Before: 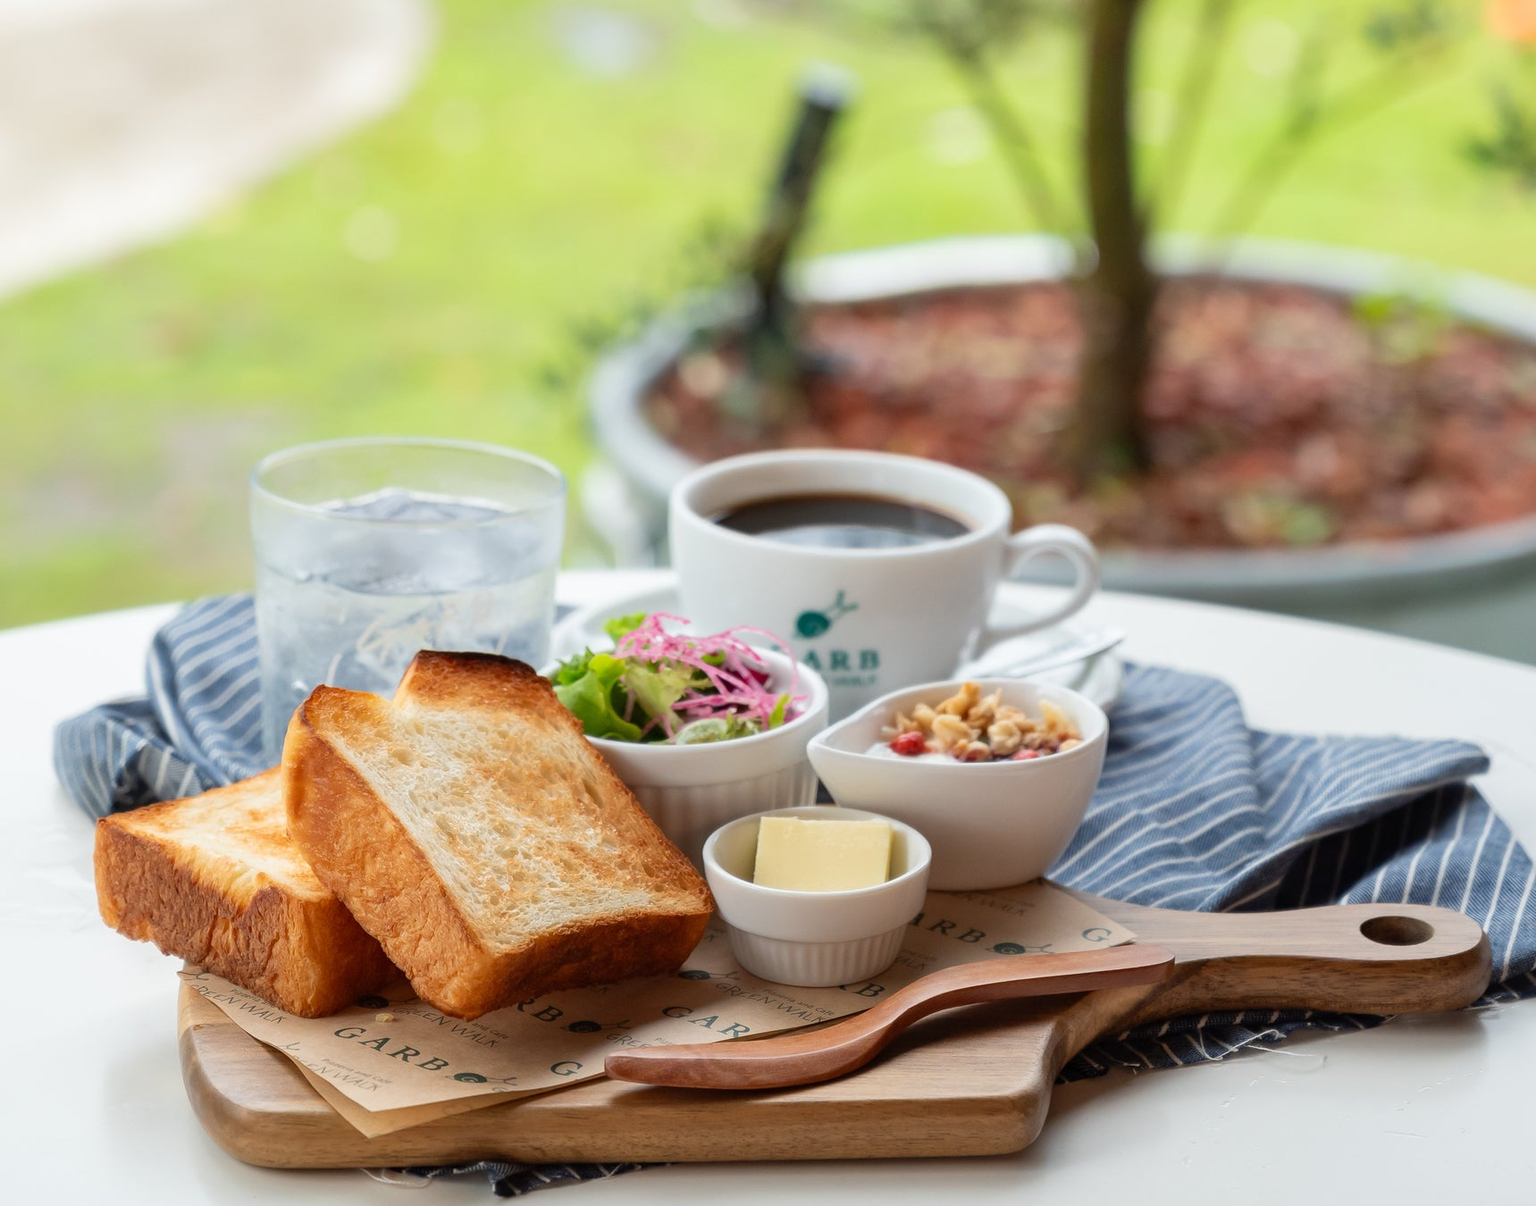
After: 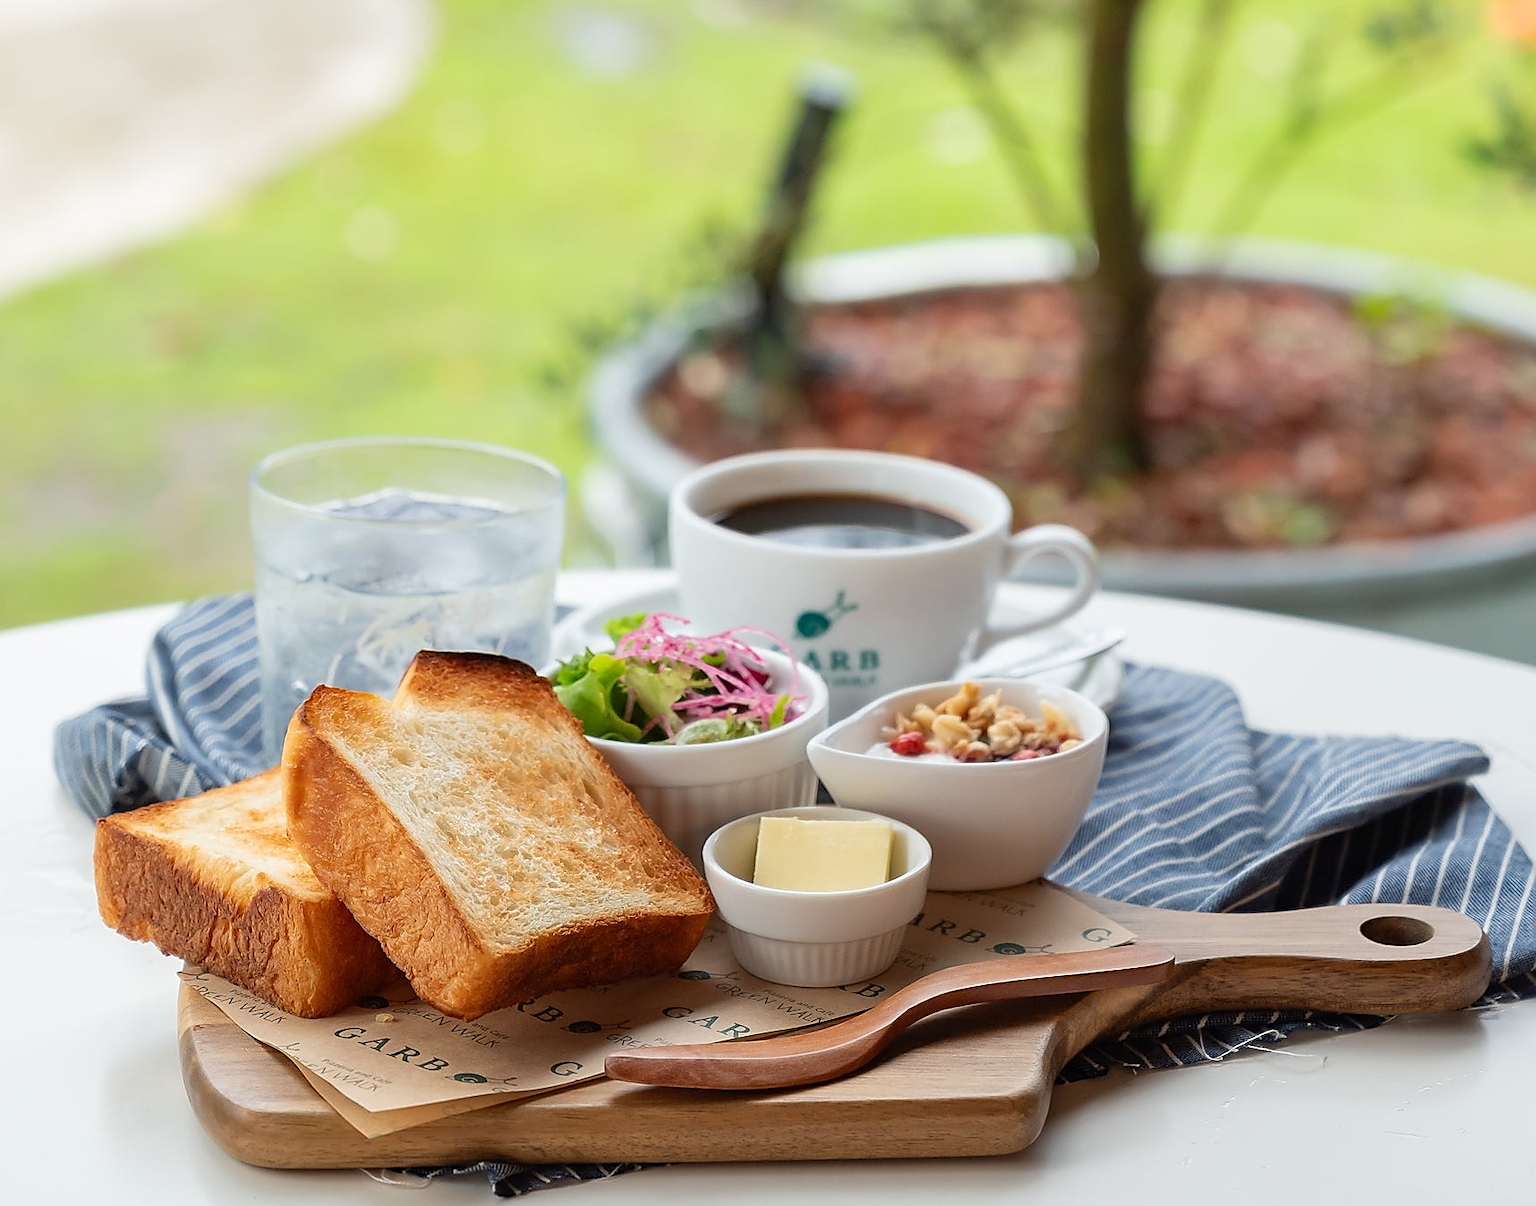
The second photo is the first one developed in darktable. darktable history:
sharpen: radius 1.404, amount 1.26, threshold 0.699
